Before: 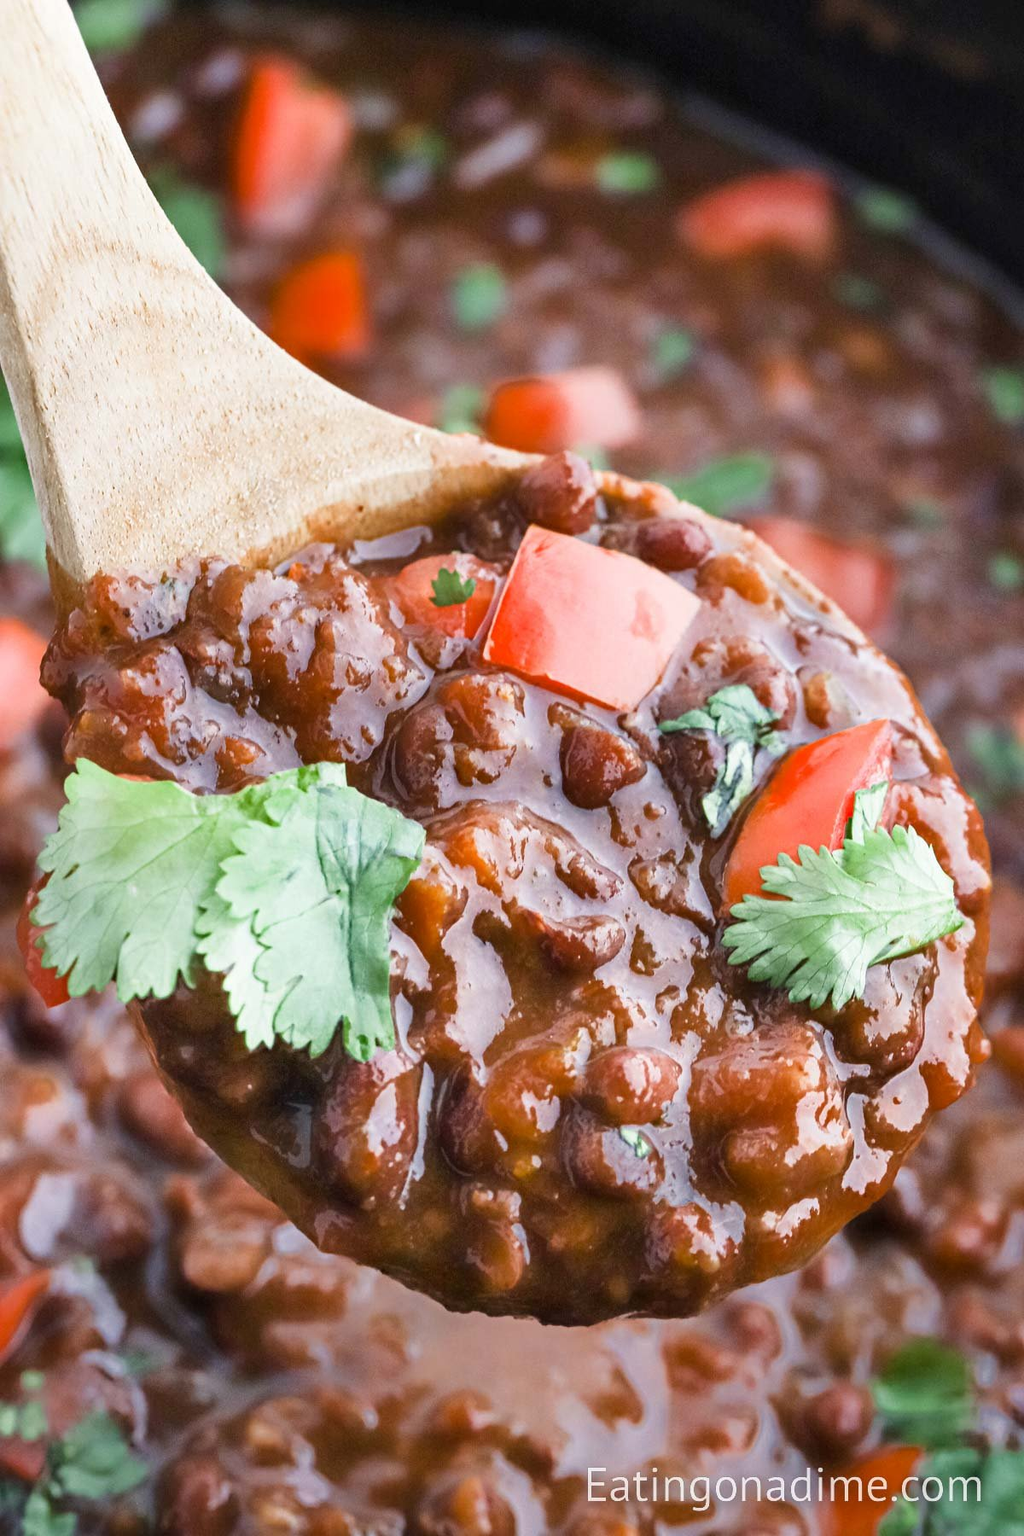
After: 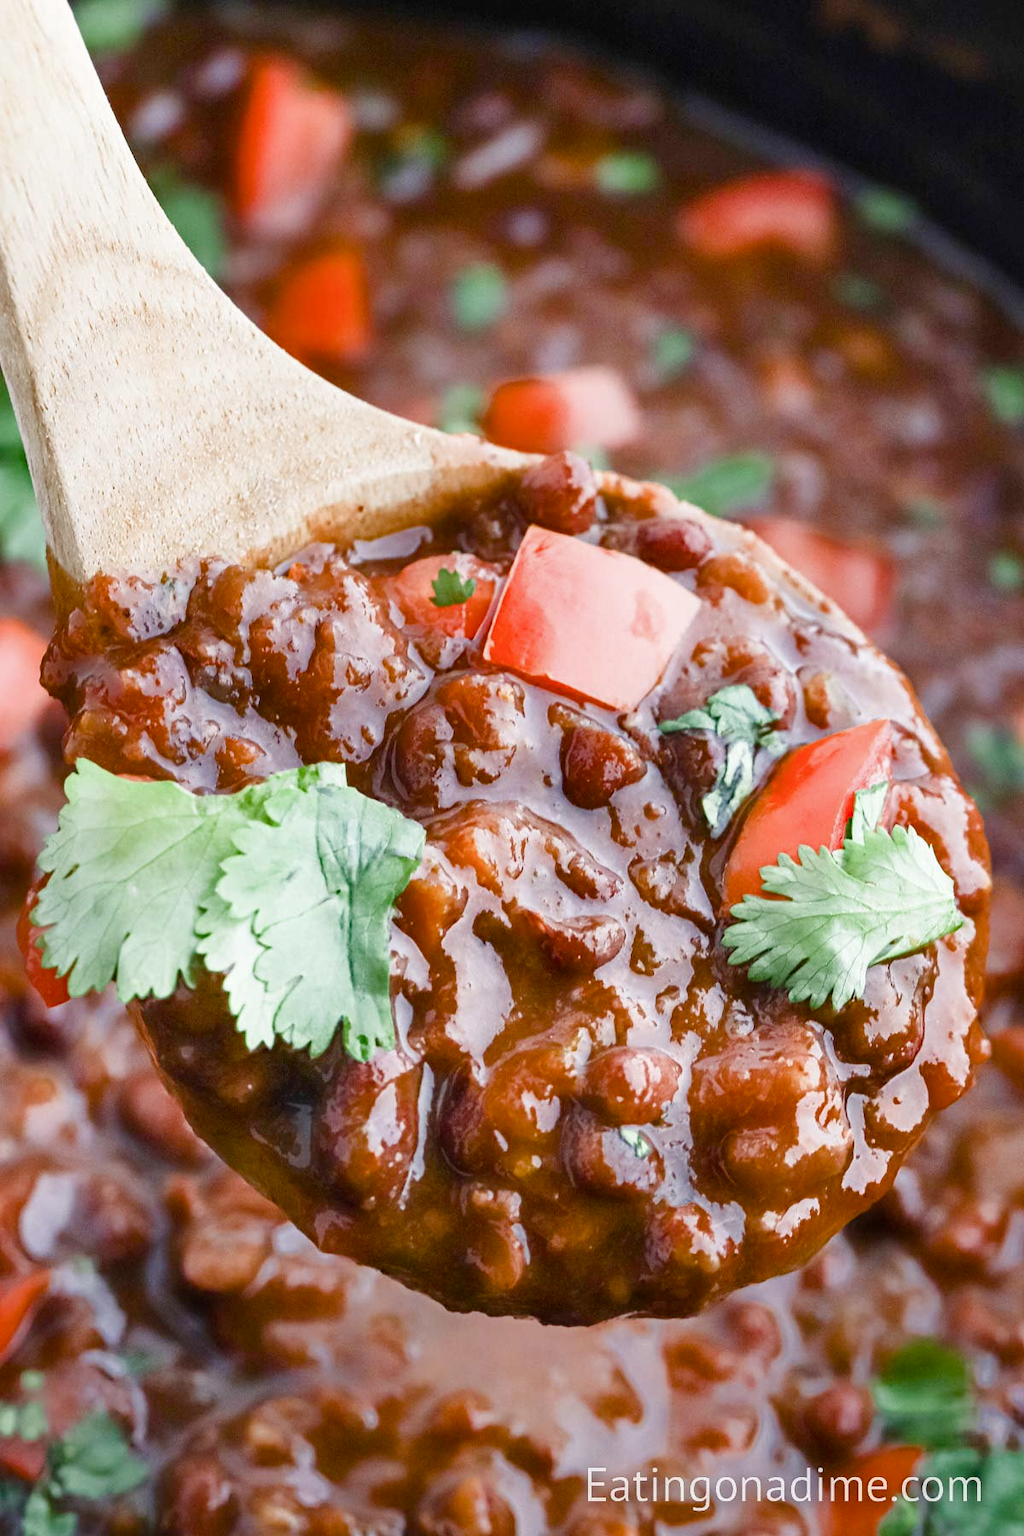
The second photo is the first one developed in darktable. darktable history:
color balance rgb: perceptual saturation grading › global saturation 25.515%, perceptual saturation grading › highlights -50.323%, perceptual saturation grading › shadows 30.957%
